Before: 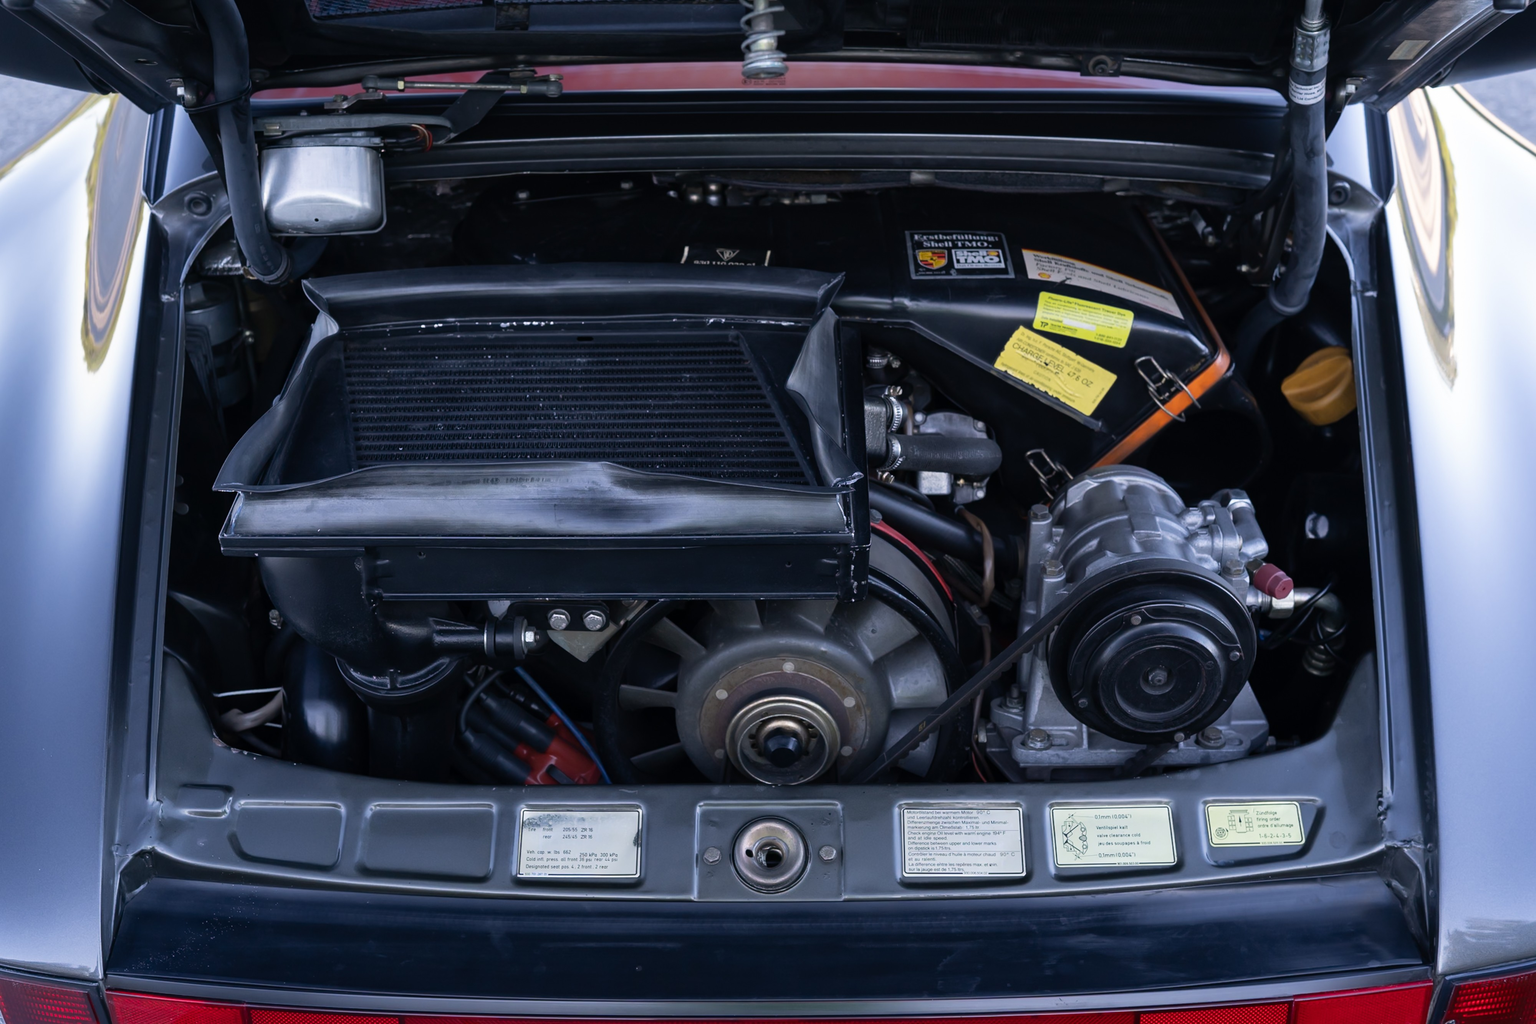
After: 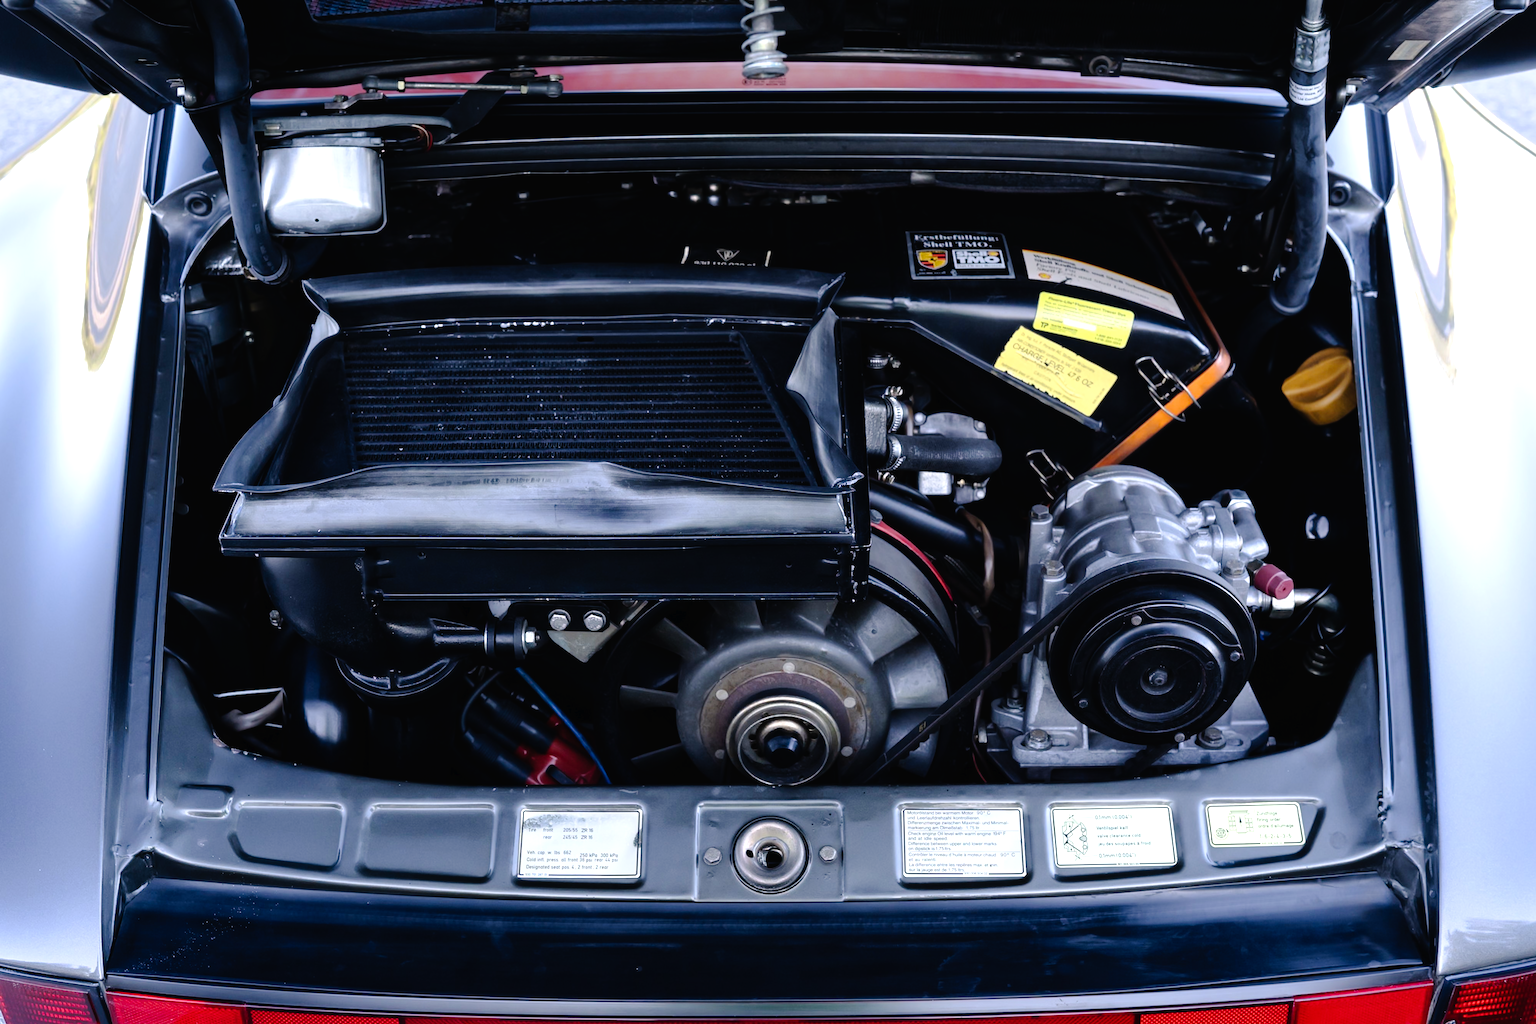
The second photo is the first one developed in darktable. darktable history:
tone equalizer: -8 EV -0.748 EV, -7 EV -0.682 EV, -6 EV -0.629 EV, -5 EV -0.362 EV, -3 EV 0.392 EV, -2 EV 0.6 EV, -1 EV 0.695 EV, +0 EV 0.746 EV
tone curve: curves: ch0 [(0, 0) (0.003, 0.012) (0.011, 0.014) (0.025, 0.019) (0.044, 0.028) (0.069, 0.039) (0.1, 0.056) (0.136, 0.093) (0.177, 0.147) (0.224, 0.214) (0.277, 0.29) (0.335, 0.381) (0.399, 0.476) (0.468, 0.557) (0.543, 0.635) (0.623, 0.697) (0.709, 0.764) (0.801, 0.831) (0.898, 0.917) (1, 1)], preserve colors none
